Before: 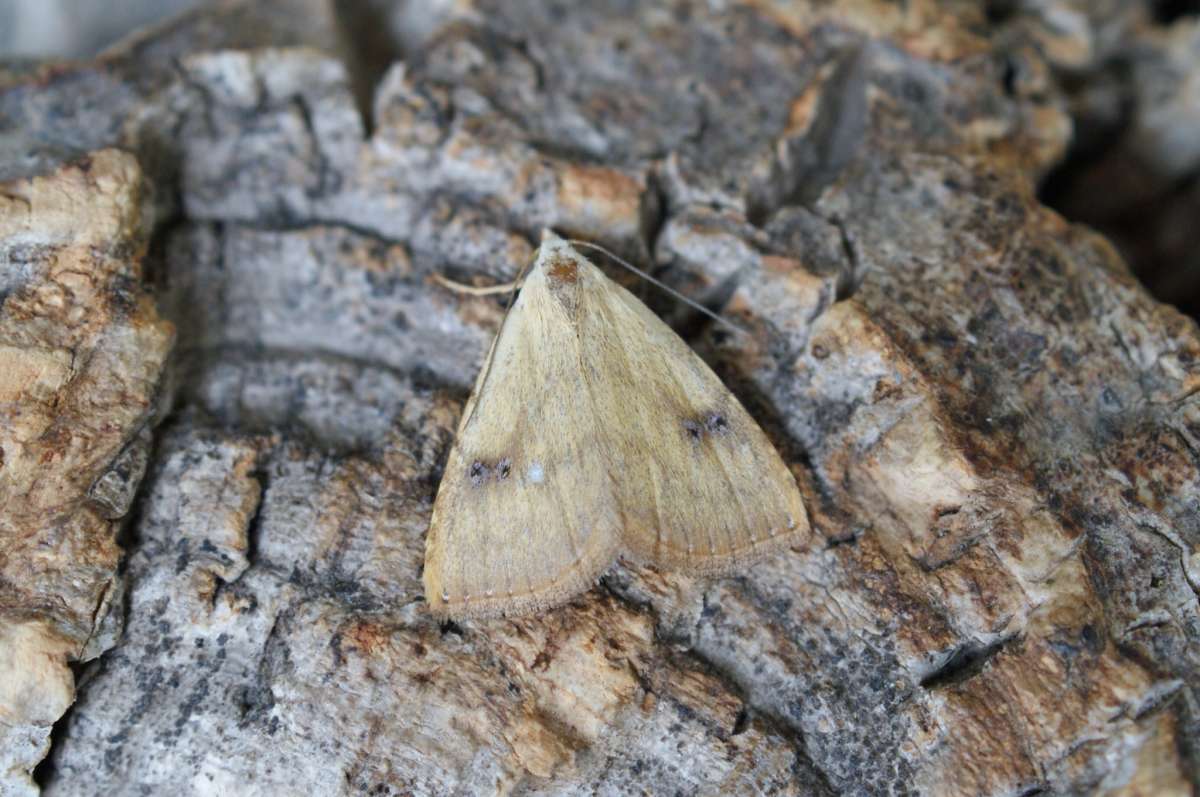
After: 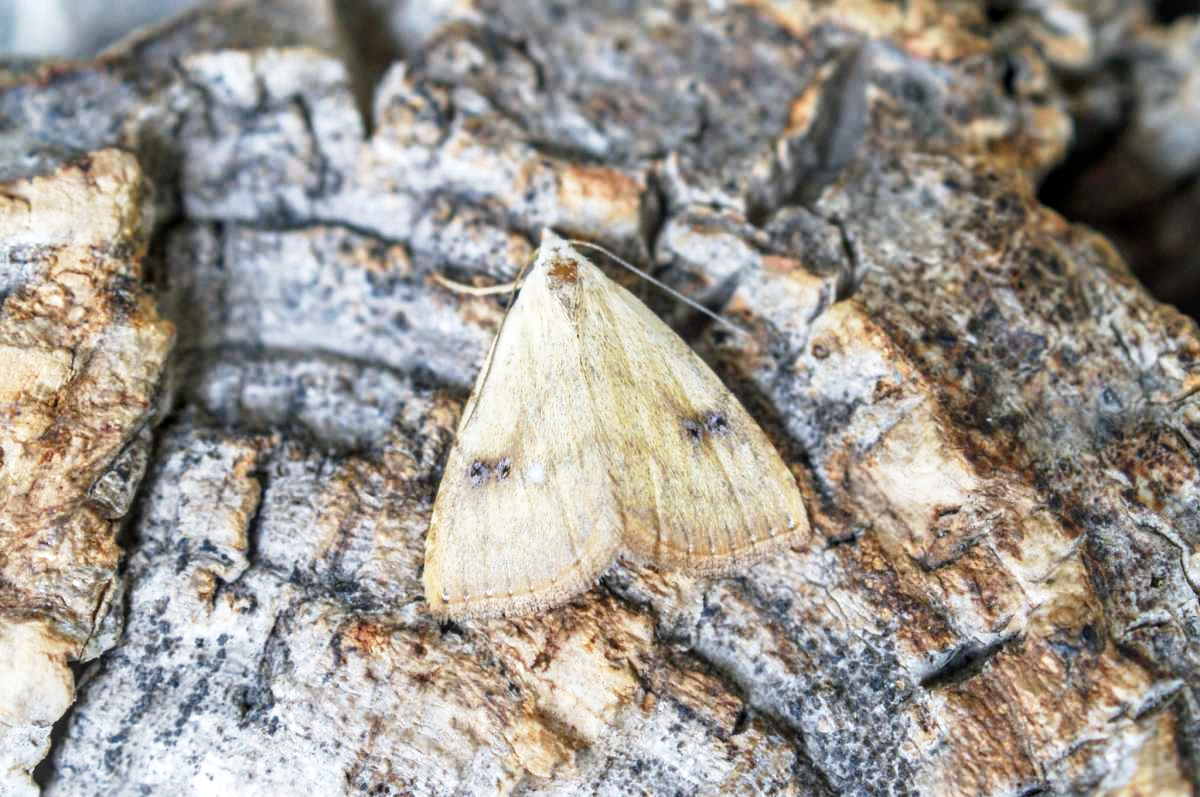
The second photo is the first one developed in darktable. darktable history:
local contrast: highlights 1%, shadows 1%, detail 133%
base curve: curves: ch0 [(0, 0) (0.005, 0.002) (0.193, 0.295) (0.399, 0.664) (0.75, 0.928) (1, 1)], preserve colors none
exposure: exposure 0.172 EV, compensate exposure bias true, compensate highlight preservation false
